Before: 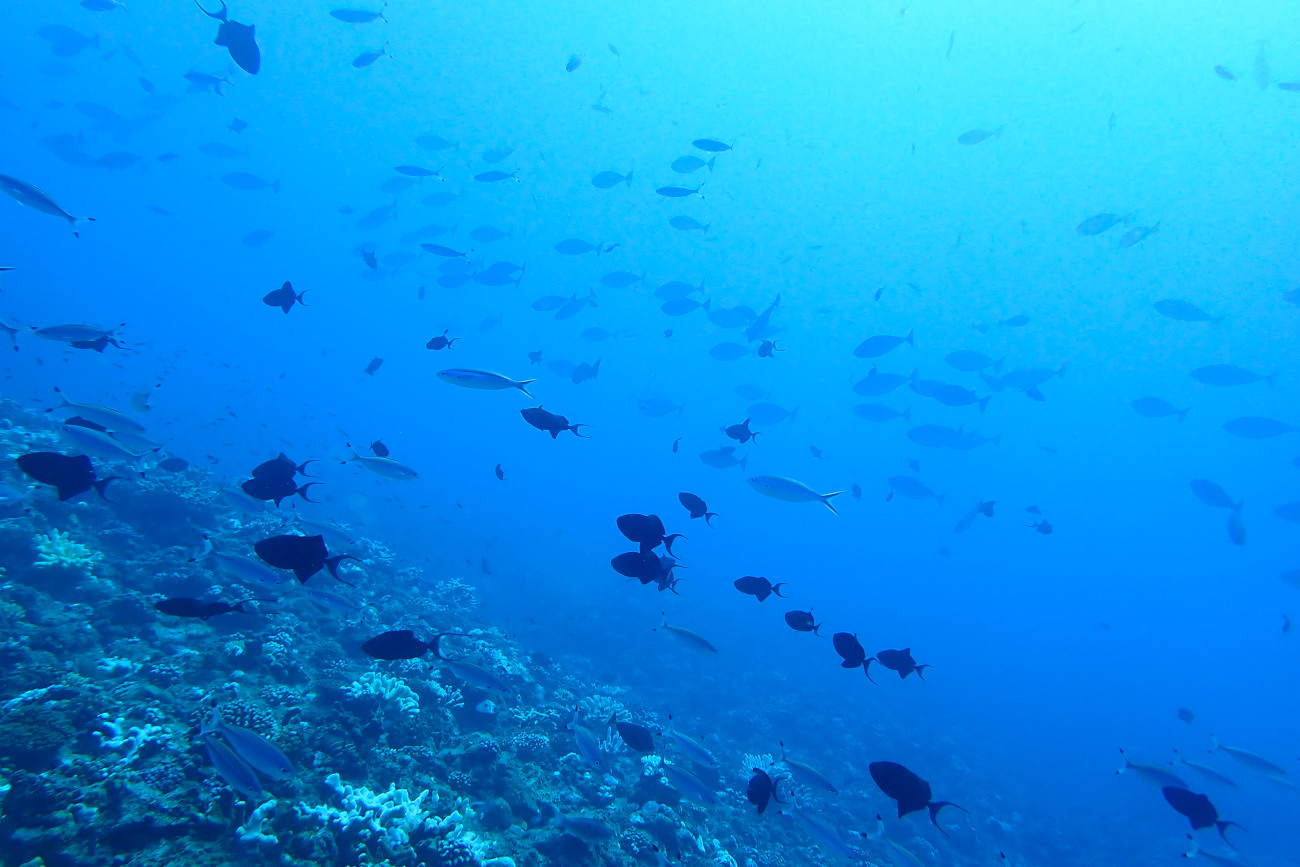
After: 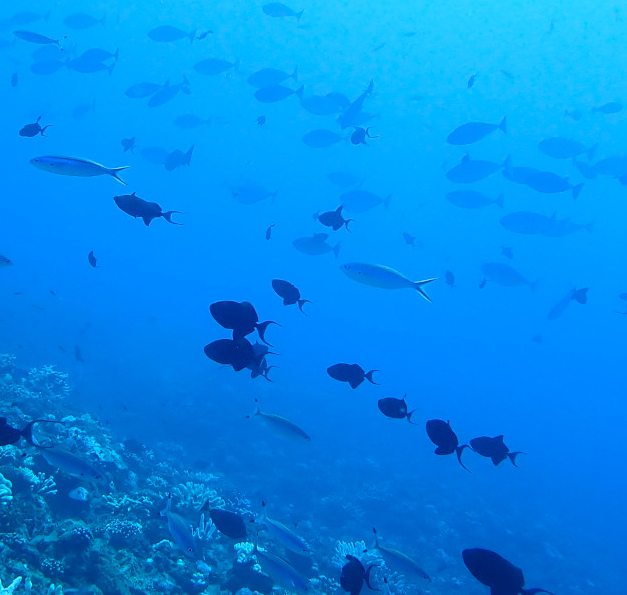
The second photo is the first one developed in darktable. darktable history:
tone equalizer: on, module defaults
crop: left 31.379%, top 24.658%, right 20.326%, bottom 6.628%
exposure: compensate highlight preservation false
